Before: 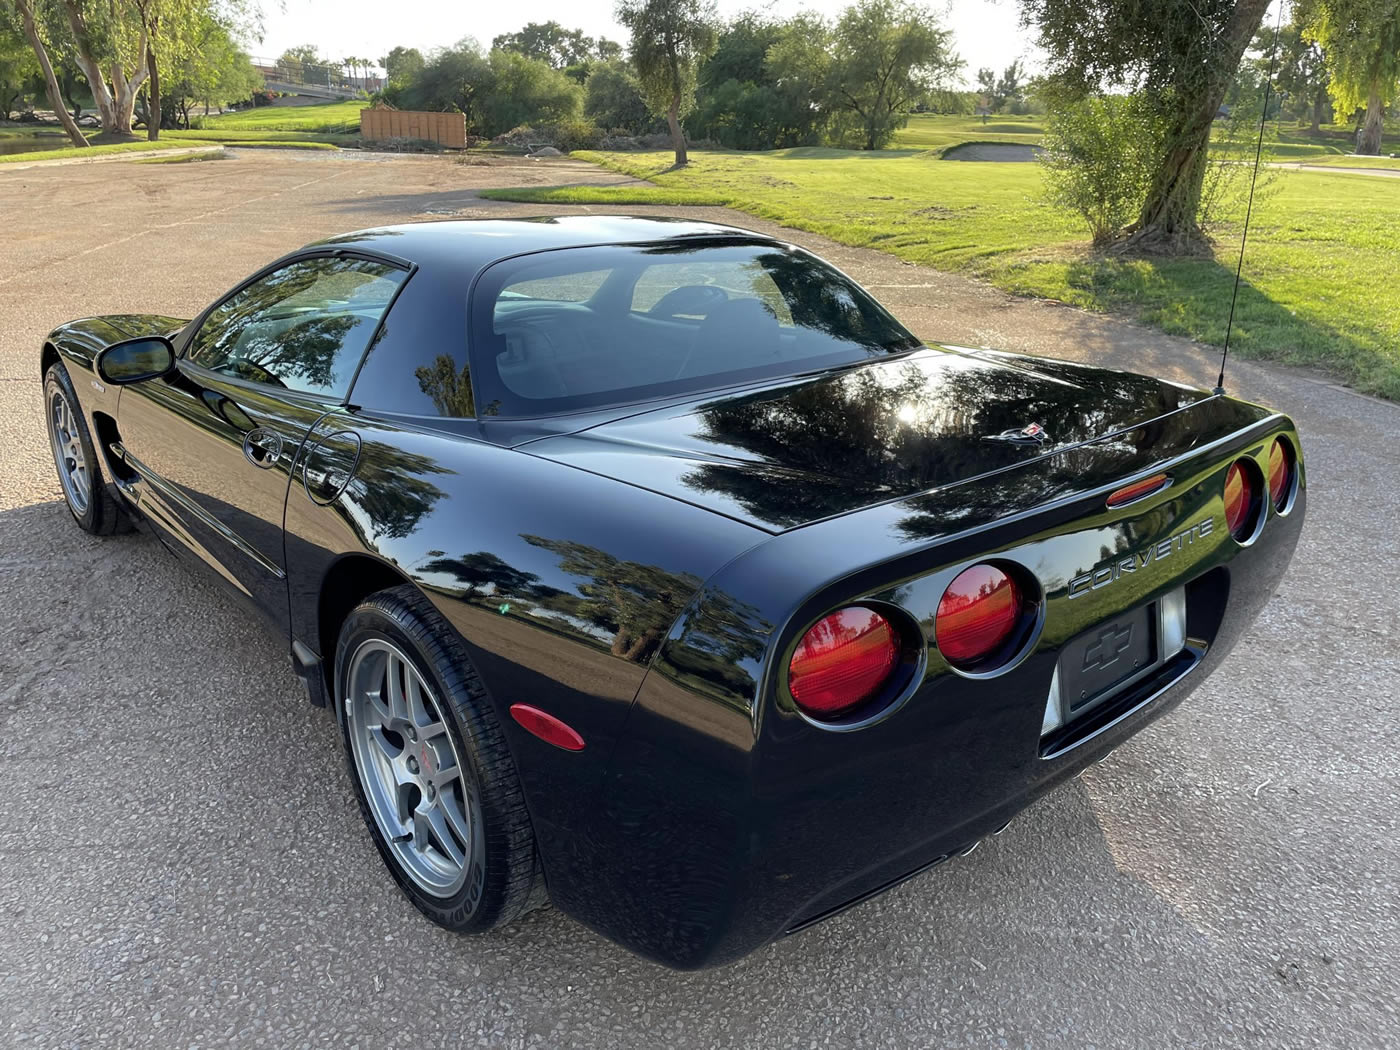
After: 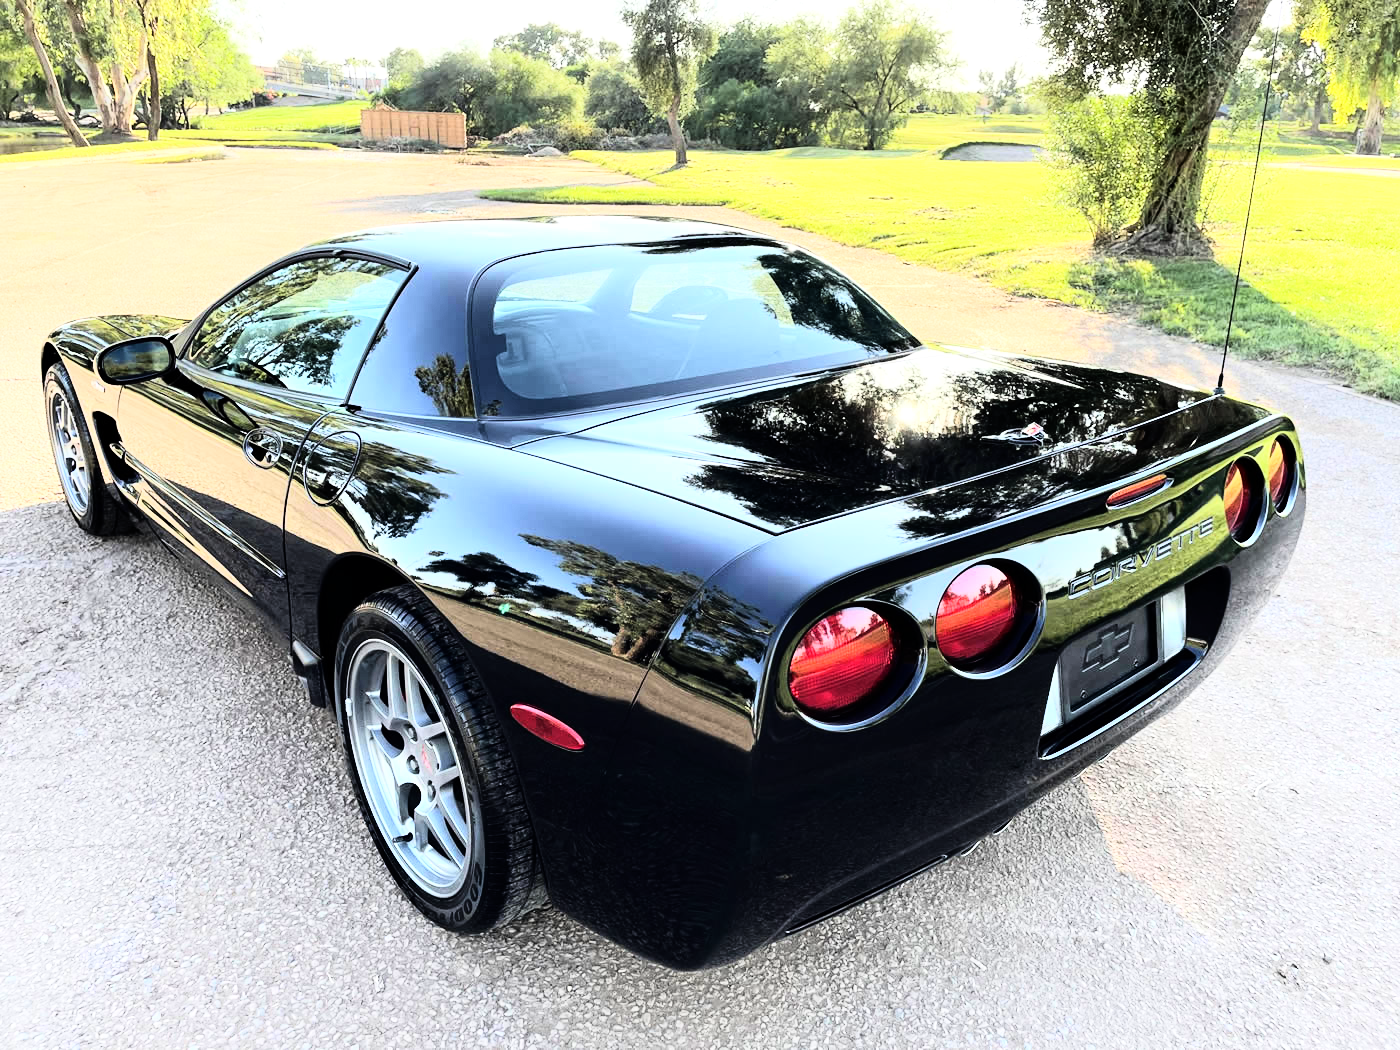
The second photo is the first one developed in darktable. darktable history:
rgb curve: curves: ch0 [(0, 0) (0.21, 0.15) (0.24, 0.21) (0.5, 0.75) (0.75, 0.96) (0.89, 0.99) (1, 1)]; ch1 [(0, 0.02) (0.21, 0.13) (0.25, 0.2) (0.5, 0.67) (0.75, 0.9) (0.89, 0.97) (1, 1)]; ch2 [(0, 0.02) (0.21, 0.13) (0.25, 0.2) (0.5, 0.67) (0.75, 0.9) (0.89, 0.97) (1, 1)], compensate middle gray true
exposure: exposure 0.507 EV, compensate highlight preservation false
